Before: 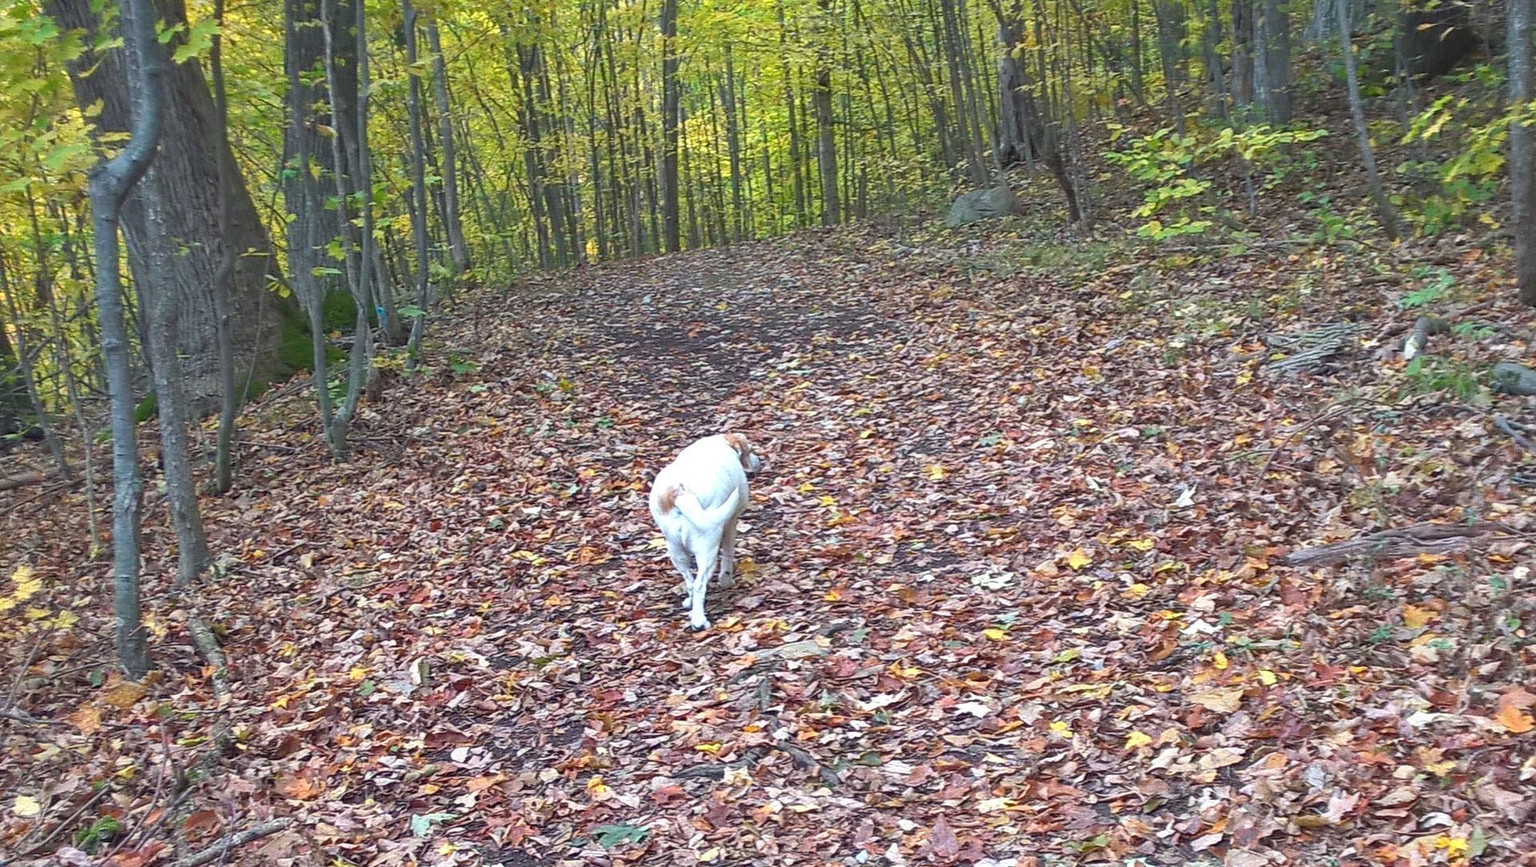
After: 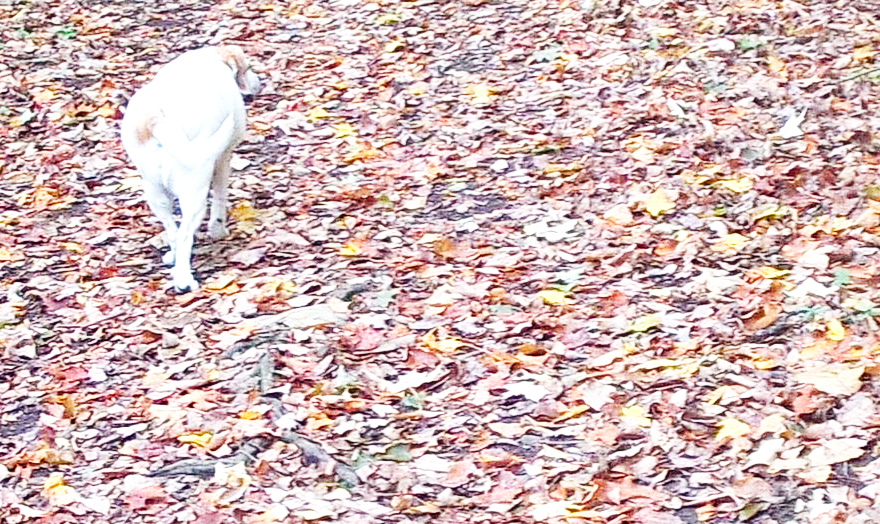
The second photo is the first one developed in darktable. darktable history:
base curve: curves: ch0 [(0, 0.003) (0.001, 0.002) (0.006, 0.004) (0.02, 0.022) (0.048, 0.086) (0.094, 0.234) (0.162, 0.431) (0.258, 0.629) (0.385, 0.8) (0.548, 0.918) (0.751, 0.988) (1, 1)], preserve colors none
crop: left 35.976%, top 45.819%, right 18.162%, bottom 5.807%
